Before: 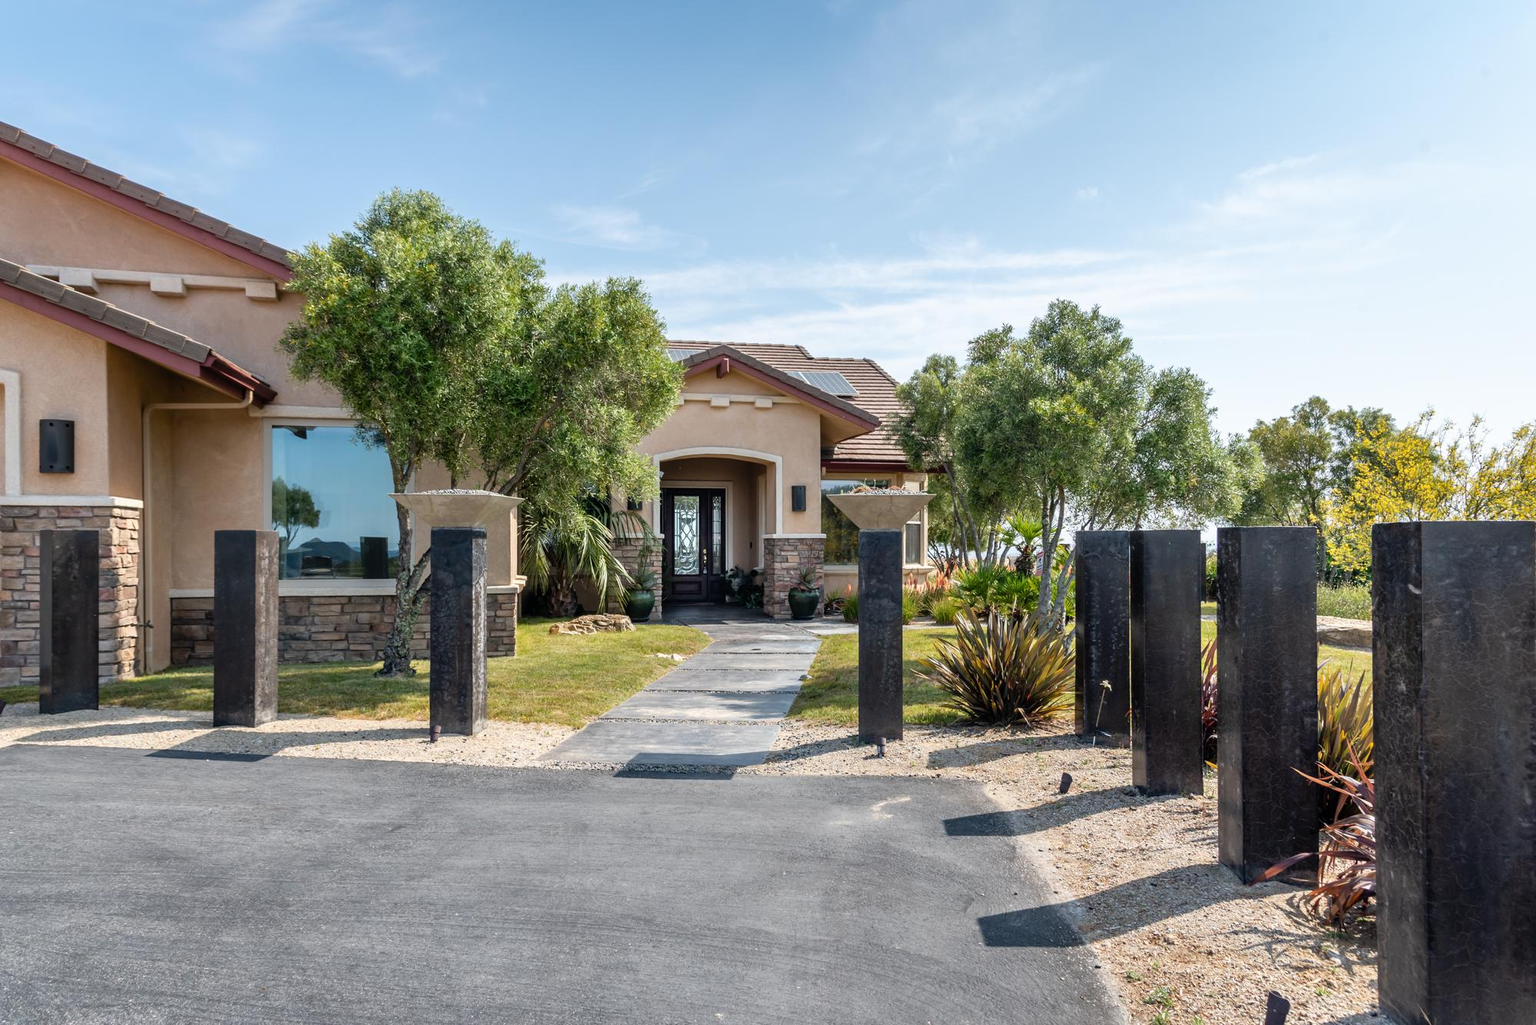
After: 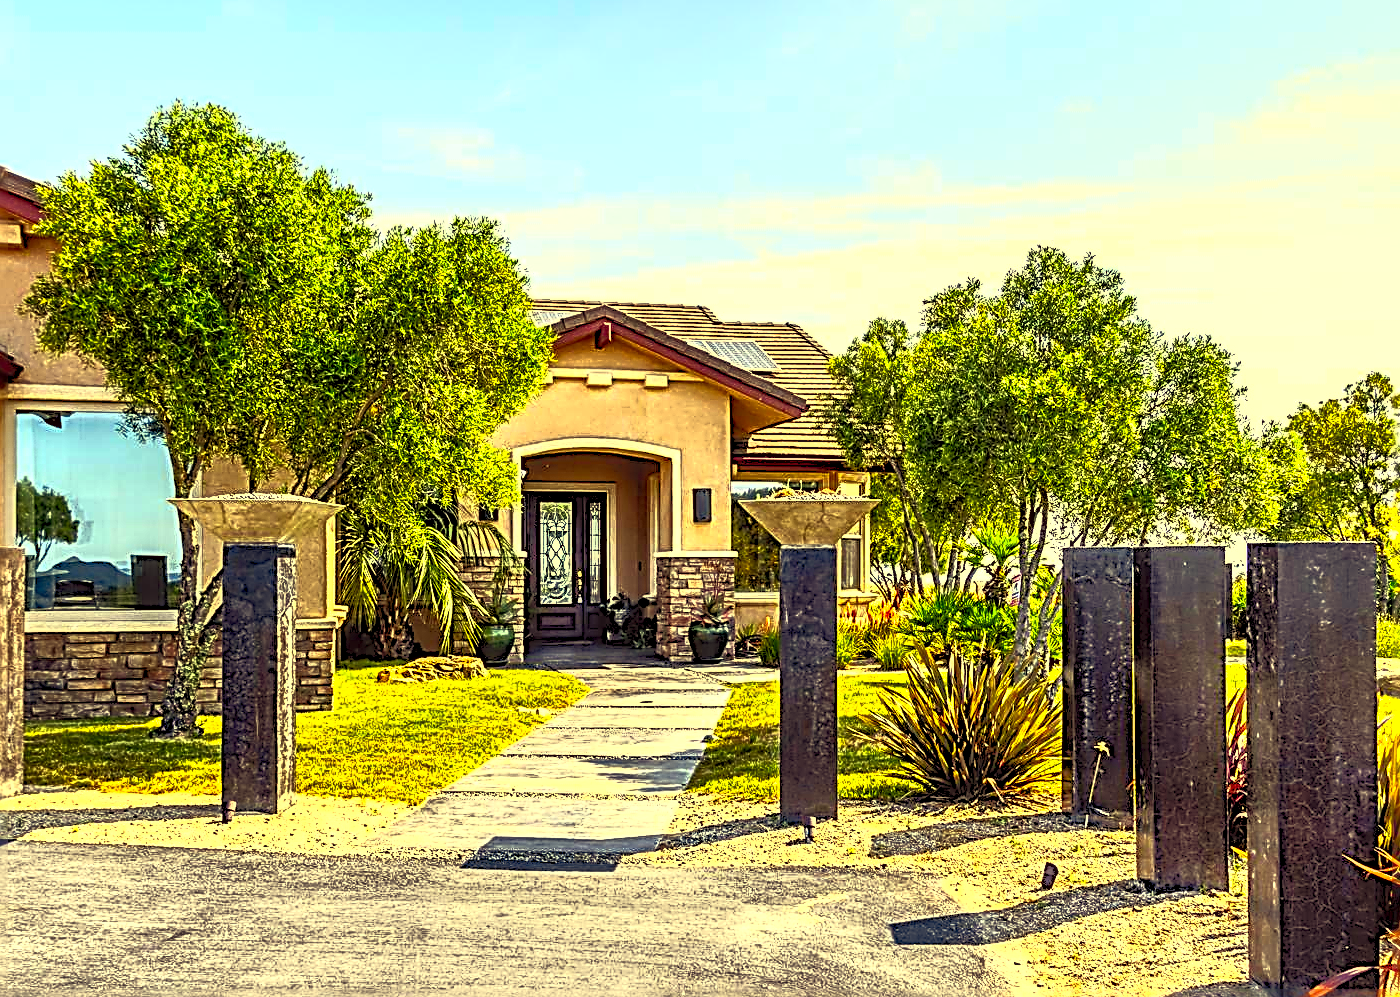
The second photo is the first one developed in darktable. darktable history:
crop and rotate: left 16.936%, top 10.79%, right 13.036%, bottom 14.474%
local contrast: highlights 64%, shadows 54%, detail 168%, midtone range 0.517
color correction: highlights a* -0.412, highlights b* 39.86, shadows a* 9.65, shadows b* -0.178
exposure: exposure -0.544 EV, compensate exposure bias true, compensate highlight preservation false
shadows and highlights: on, module defaults
sharpen: radius 3.157, amount 1.719
contrast brightness saturation: contrast 0.987, brightness 0.987, saturation 0.999
